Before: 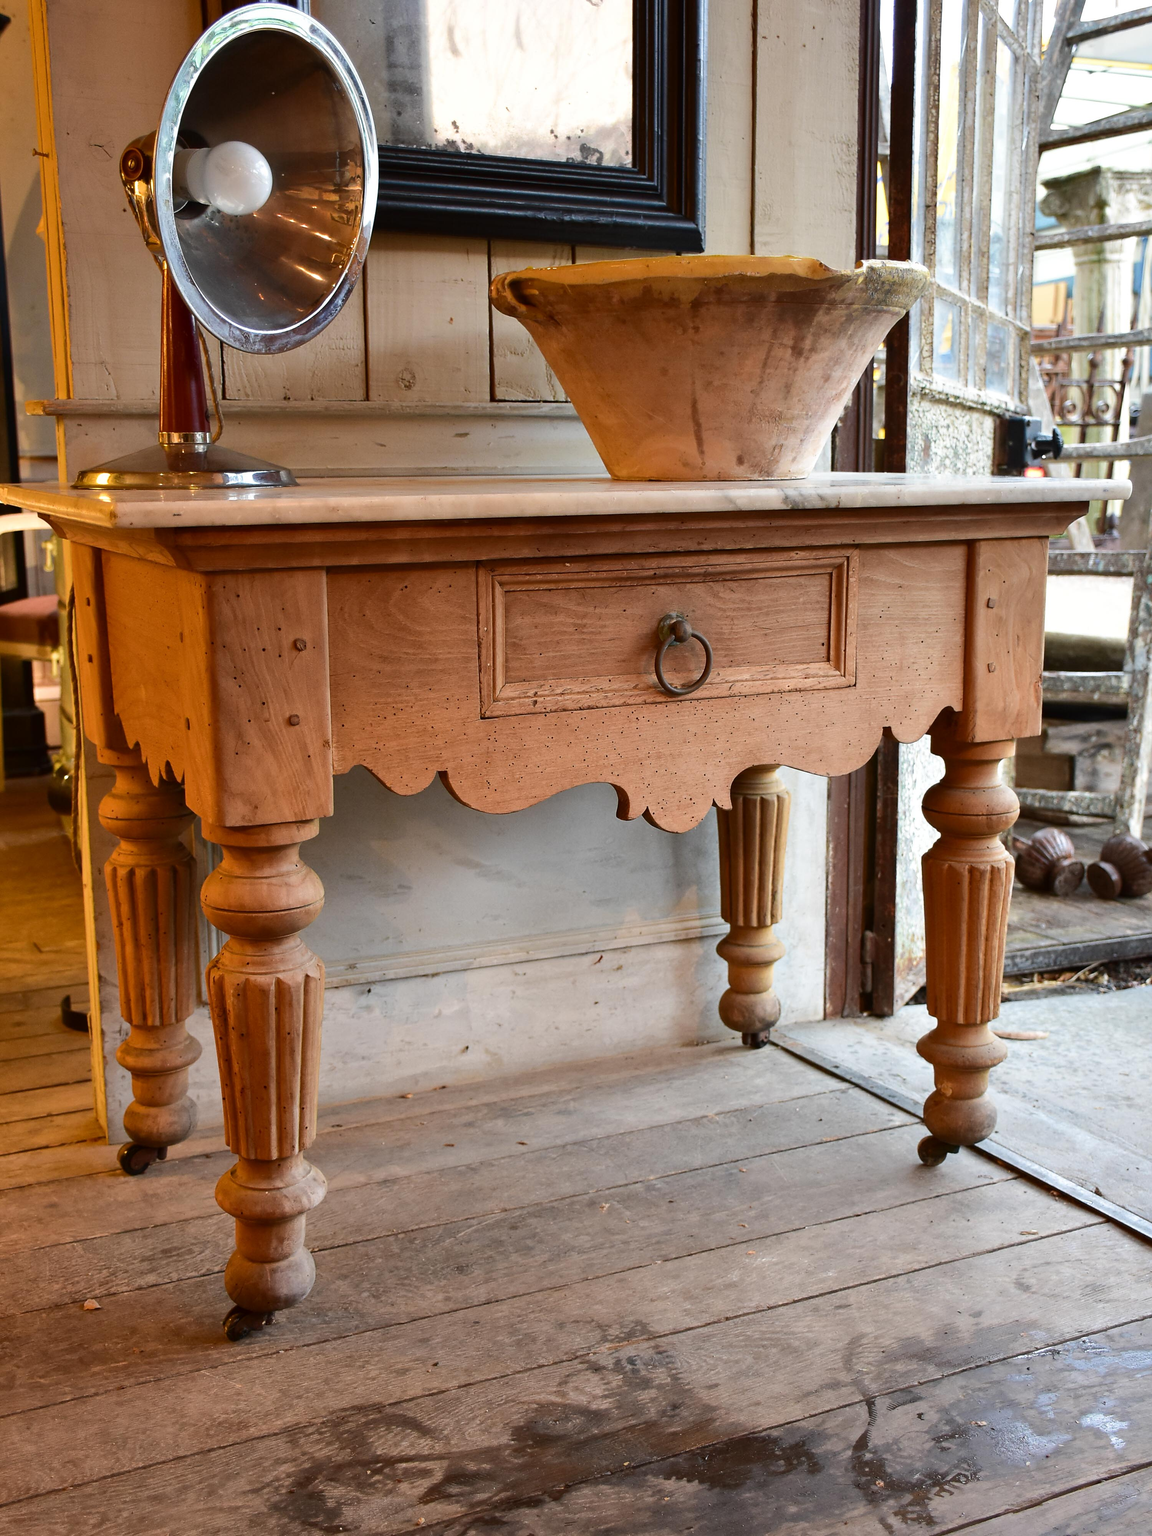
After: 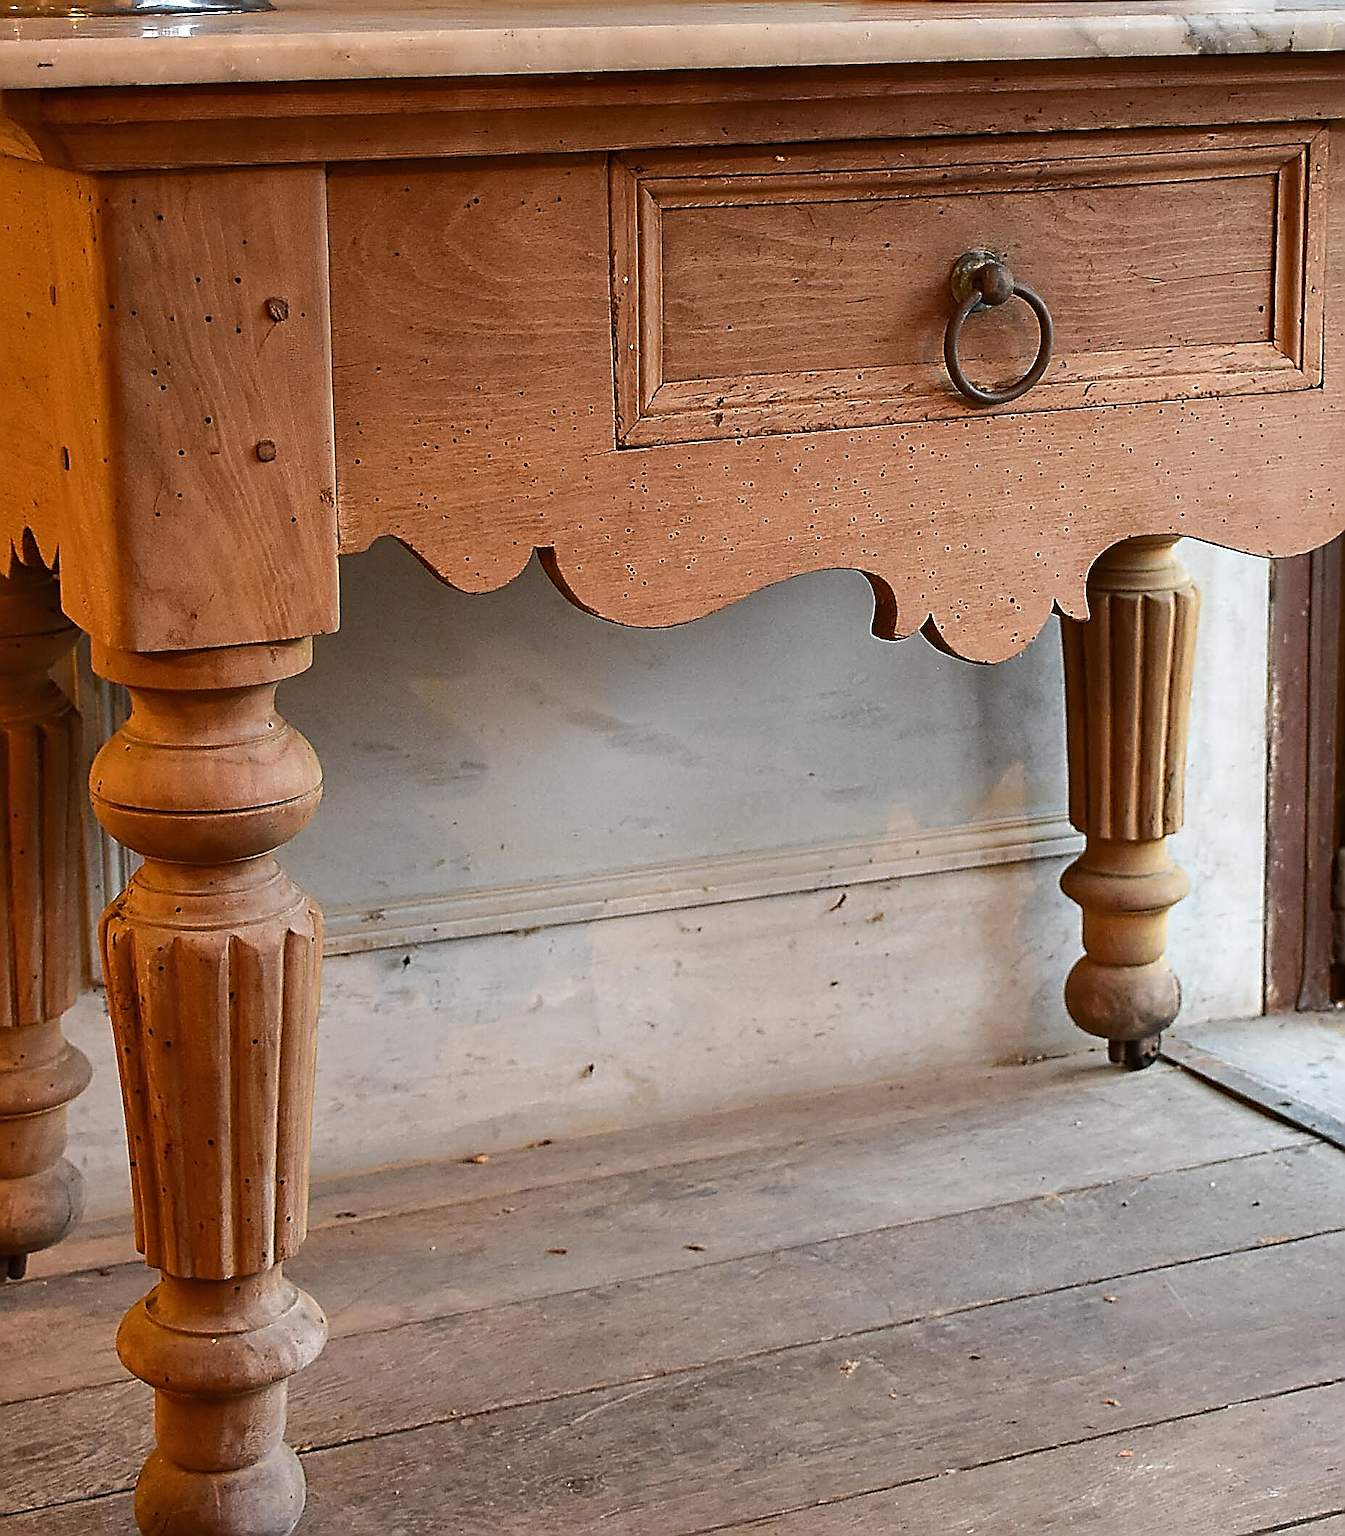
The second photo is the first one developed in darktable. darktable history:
crop: left 13.312%, top 31.28%, right 24.627%, bottom 15.582%
sharpen: amount 2
color zones: curves: ch0 [(0.068, 0.464) (0.25, 0.5) (0.48, 0.508) (0.75, 0.536) (0.886, 0.476) (0.967, 0.456)]; ch1 [(0.066, 0.456) (0.25, 0.5) (0.616, 0.508) (0.746, 0.56) (0.934, 0.444)]
